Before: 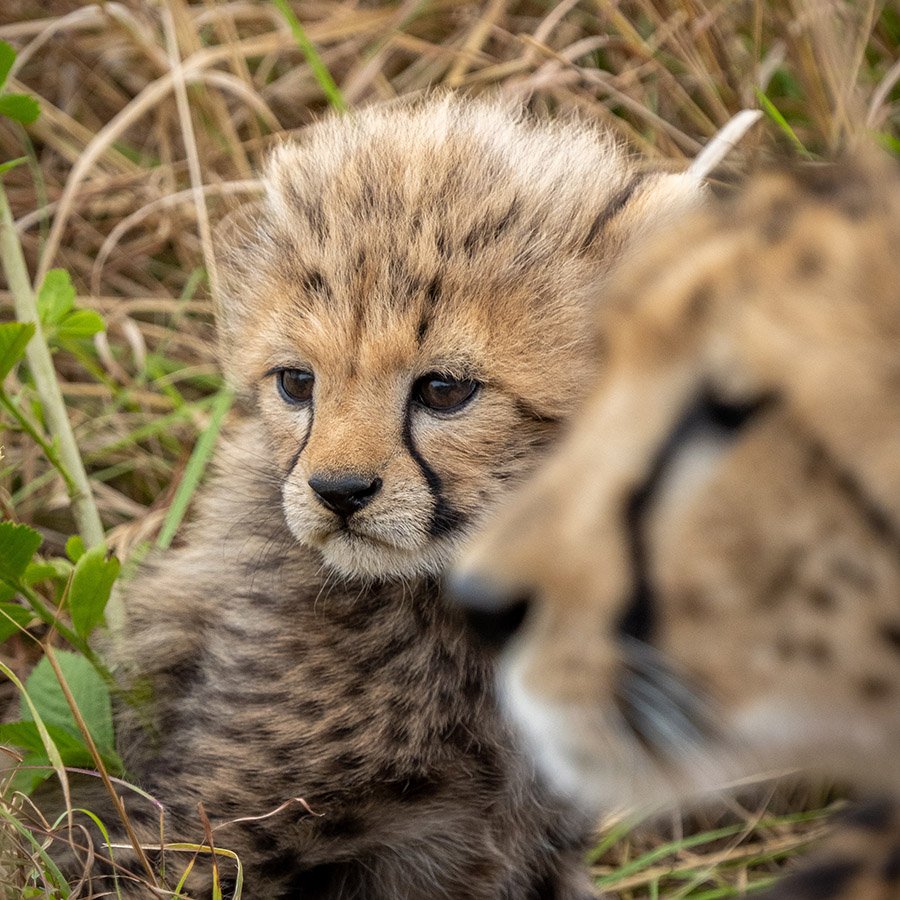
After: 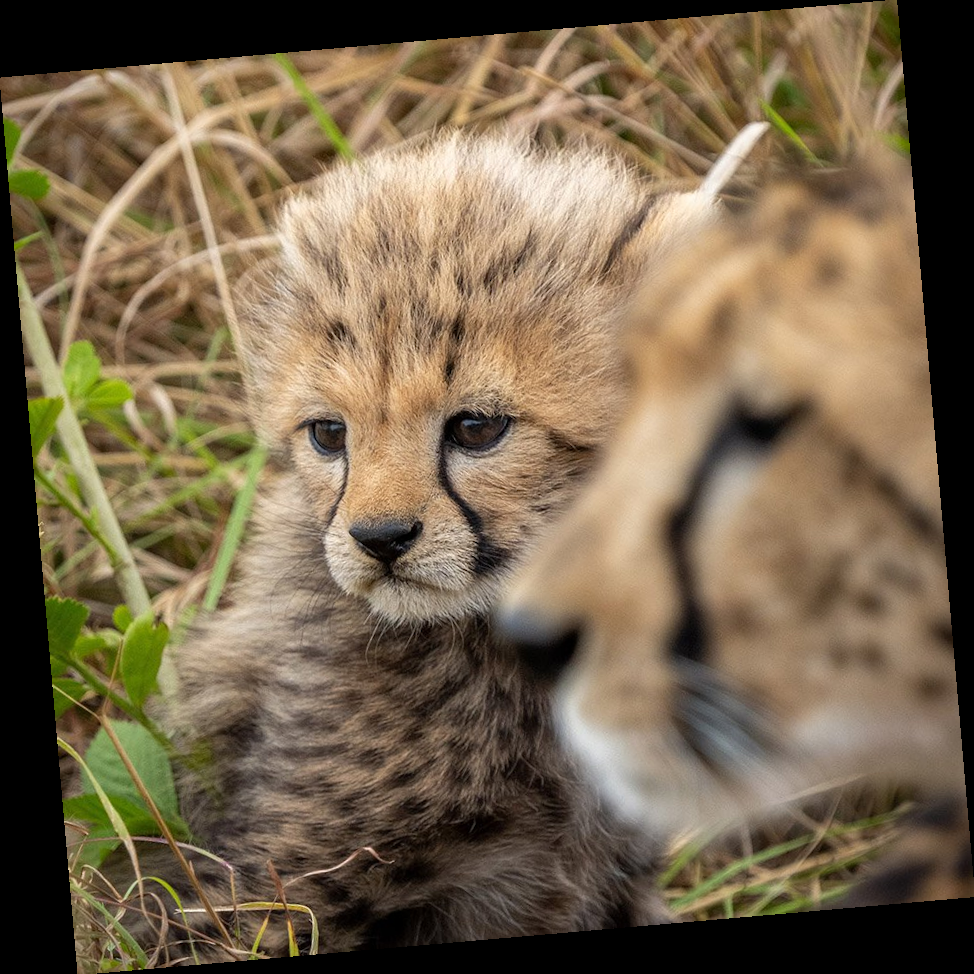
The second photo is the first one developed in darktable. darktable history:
rotate and perspective: rotation -4.98°, automatic cropping off
